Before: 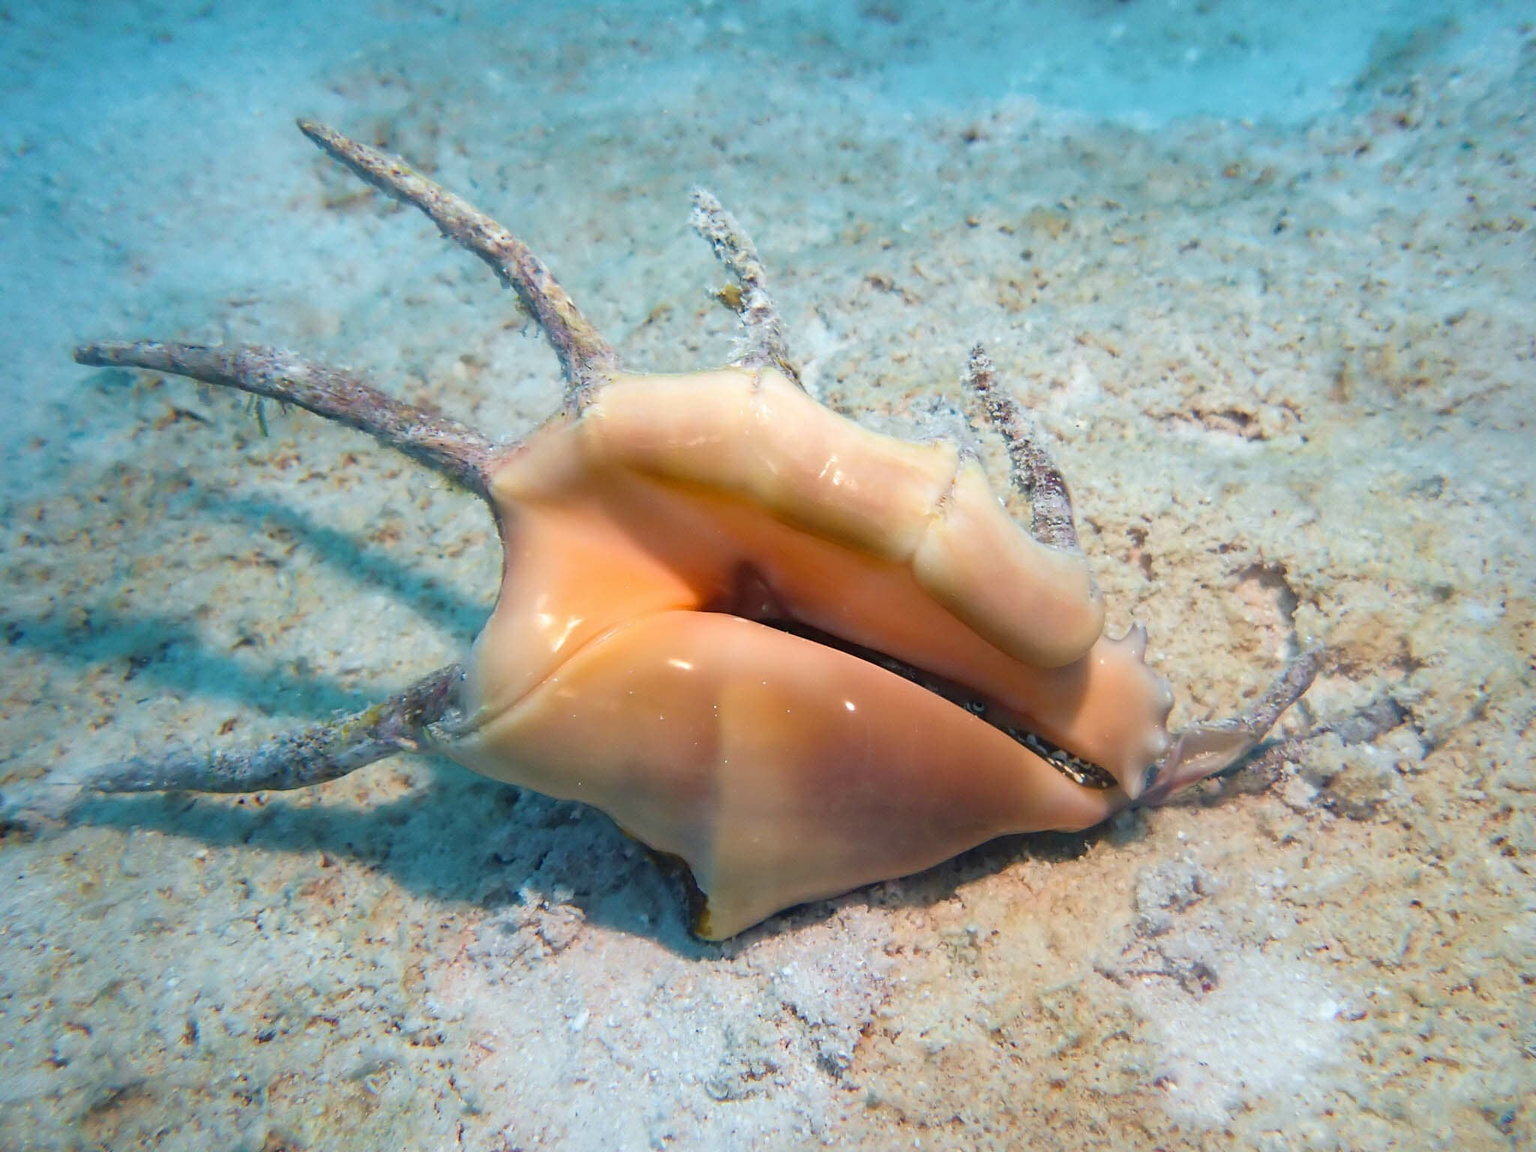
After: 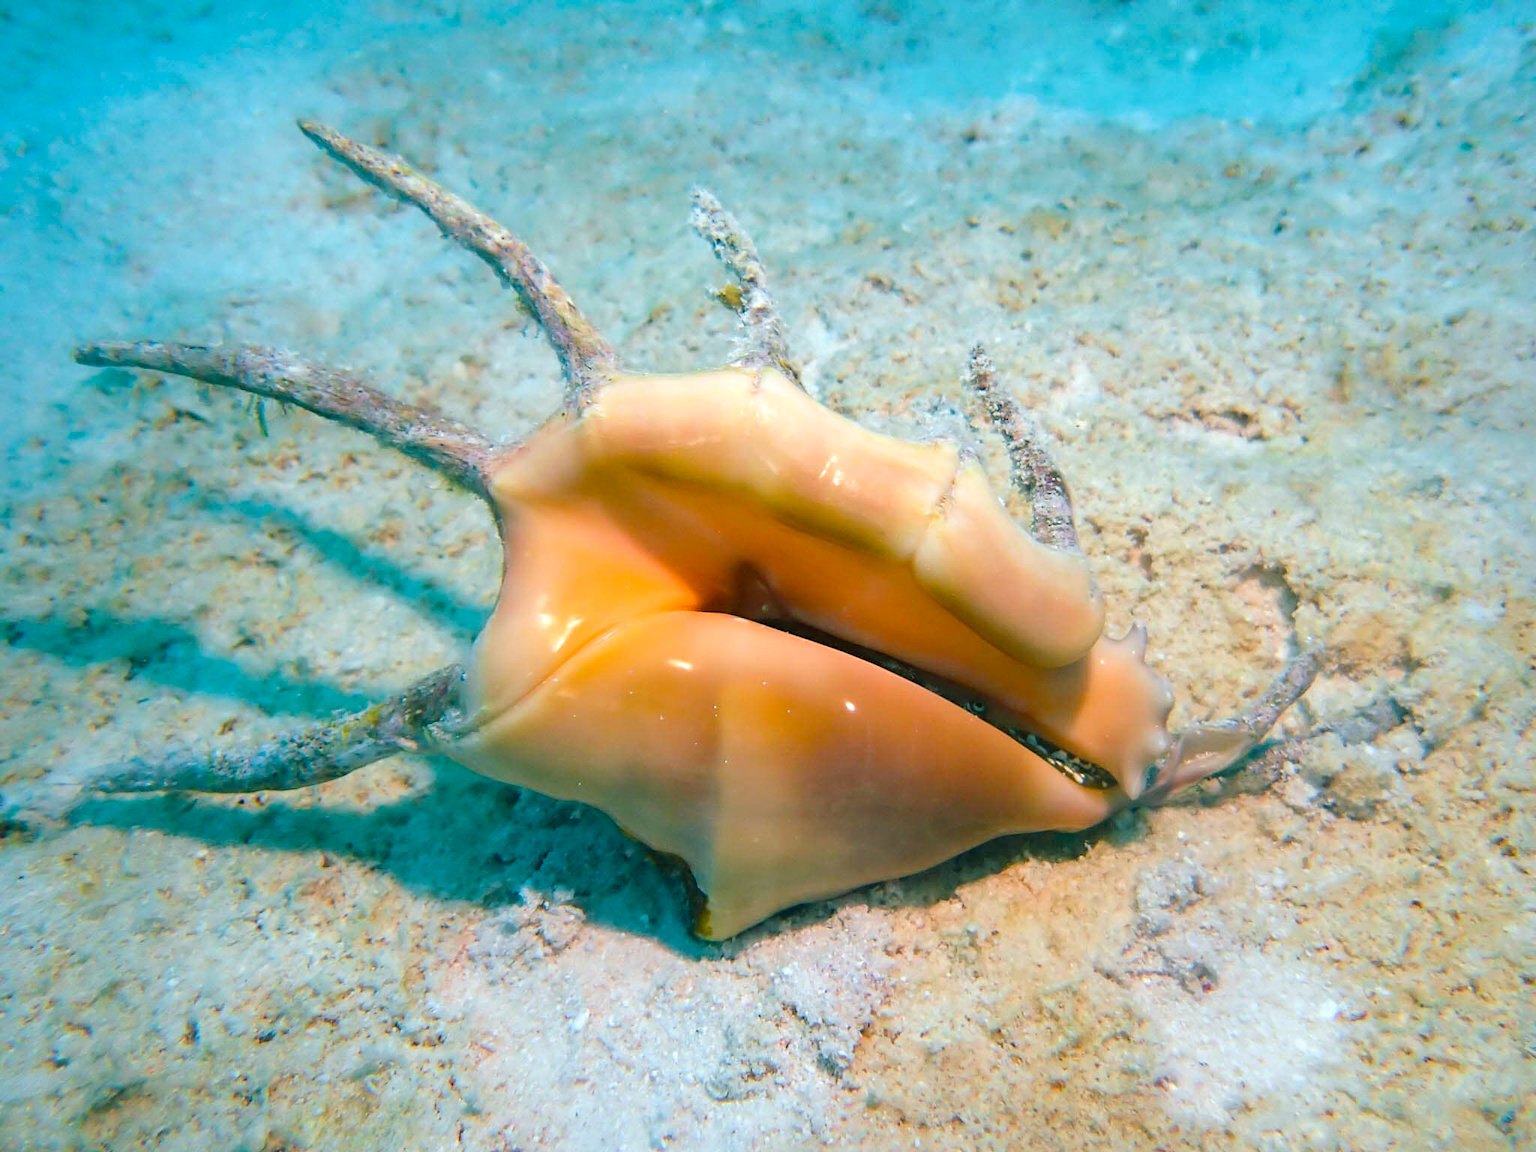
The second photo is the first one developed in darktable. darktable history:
color balance rgb: shadows lift › chroma 11.718%, shadows lift › hue 132.33°, perceptual saturation grading › global saturation 30.322%, perceptual brilliance grading › mid-tones 9.293%, perceptual brilliance grading › shadows 15.617%, contrast 5.501%
